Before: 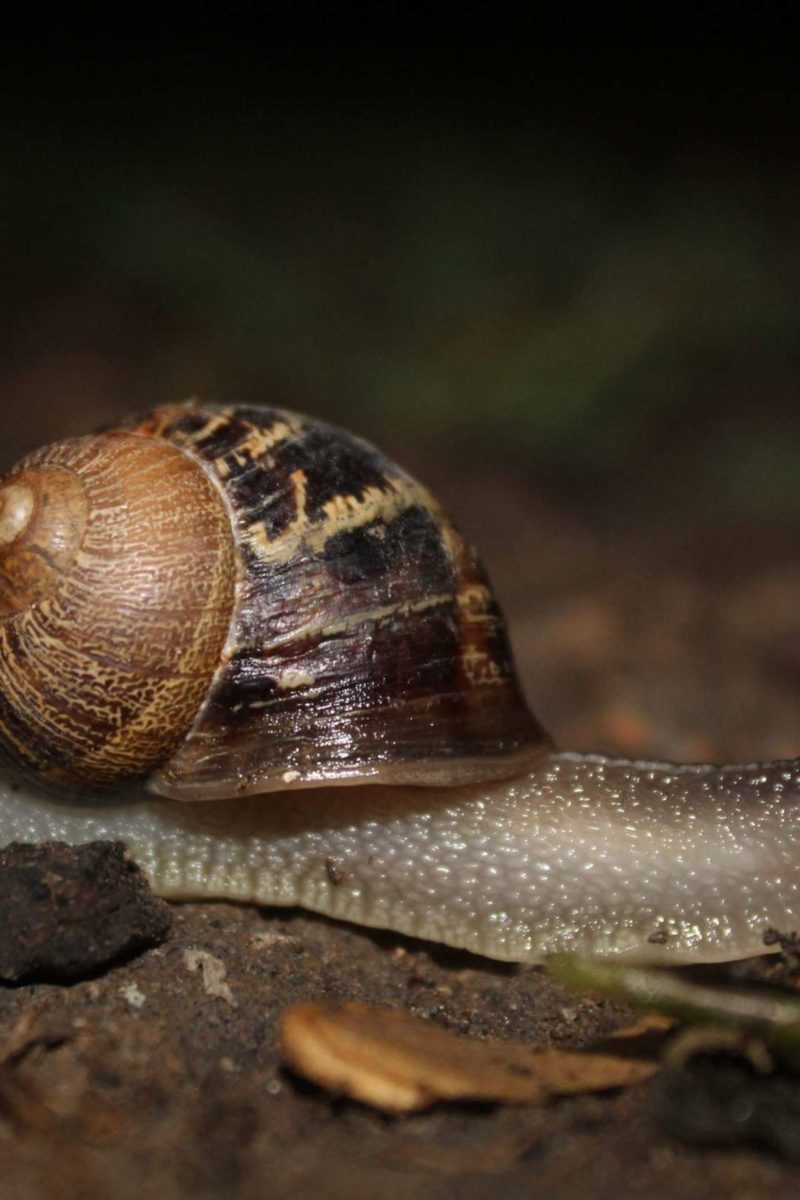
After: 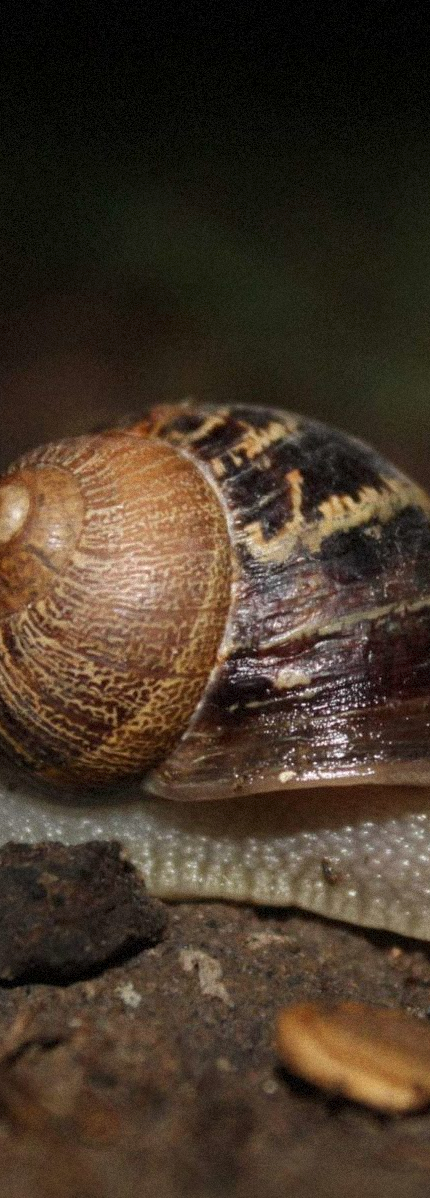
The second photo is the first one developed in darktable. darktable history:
grain: mid-tones bias 0%
crop: left 0.587%, right 45.588%, bottom 0.086%
